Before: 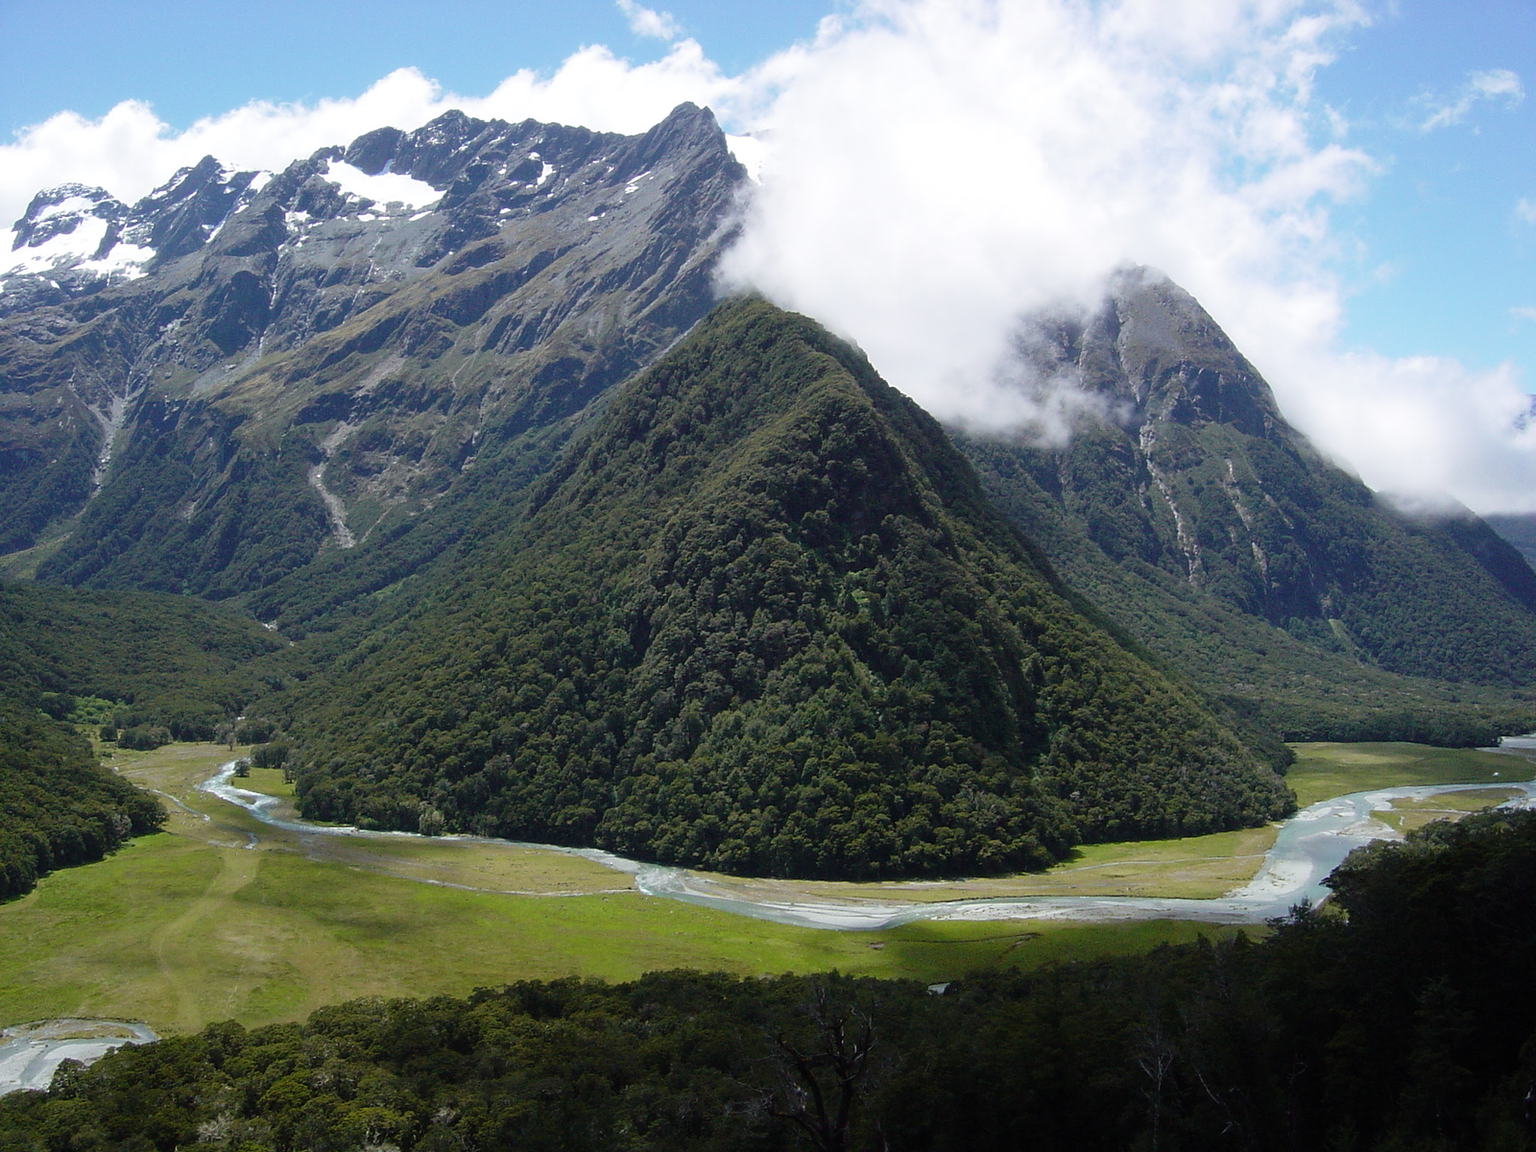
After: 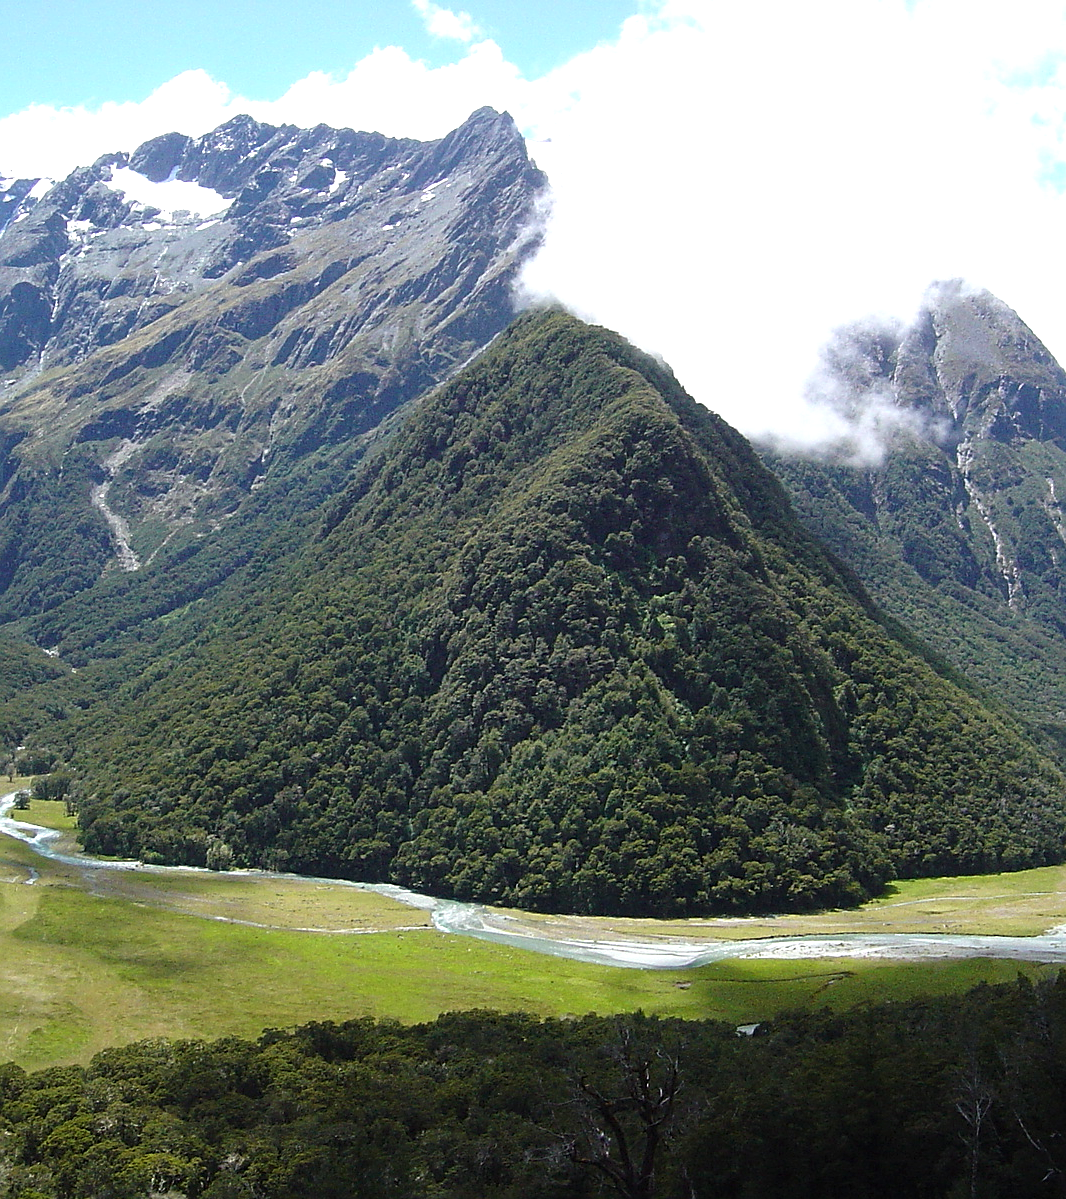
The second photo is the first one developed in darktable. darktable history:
sharpen: on, module defaults
crop and rotate: left 14.381%, right 18.981%
exposure: black level correction 0, exposure 0.704 EV, compensate exposure bias true, compensate highlight preservation false
